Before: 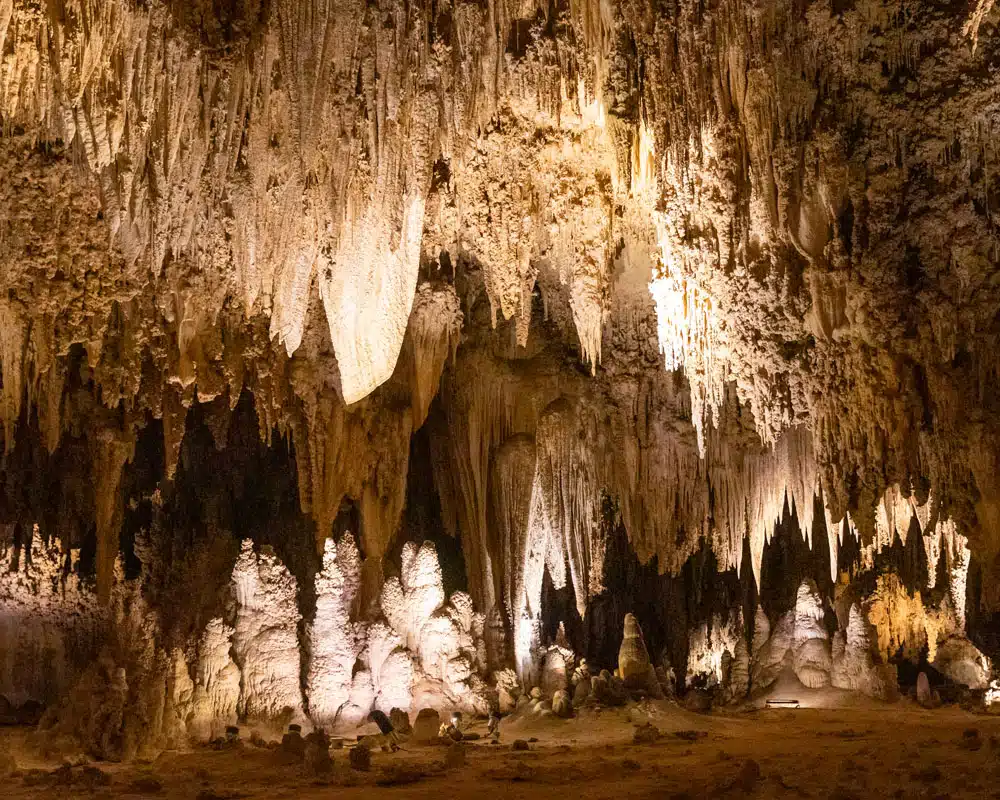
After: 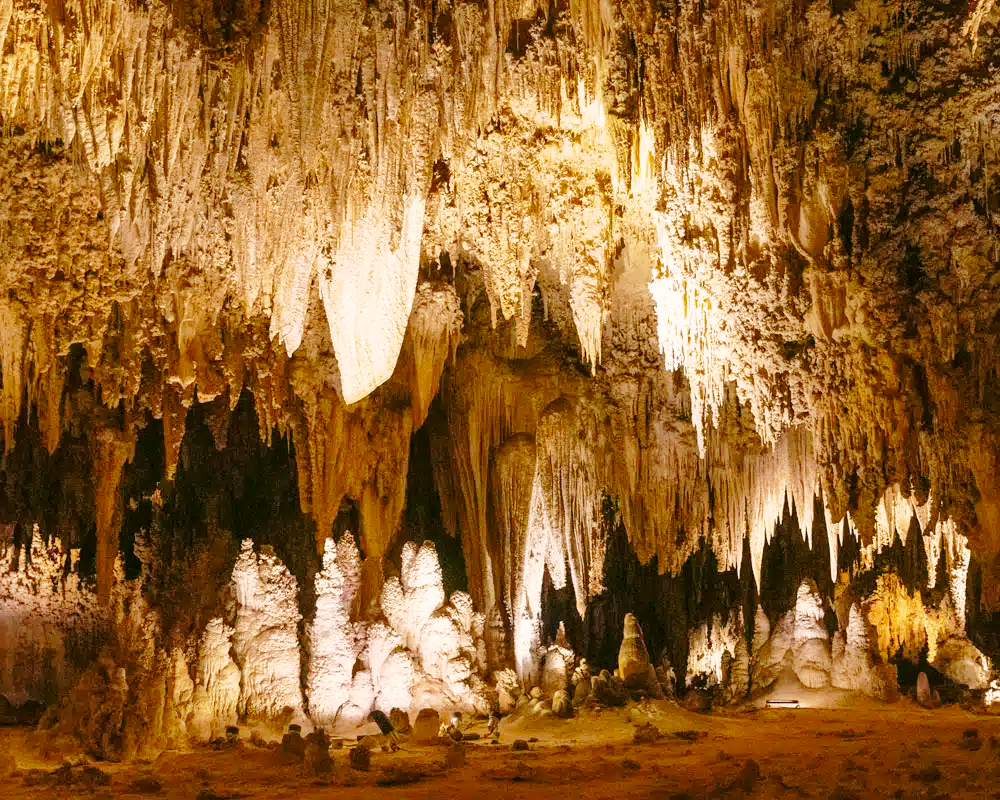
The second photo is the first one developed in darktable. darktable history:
color correction: highlights a* 4.58, highlights b* 4.95, shadows a* -7.09, shadows b* 5.08
shadows and highlights: highlights -59.85
base curve: curves: ch0 [(0, 0) (0.028, 0.03) (0.121, 0.232) (0.46, 0.748) (0.859, 0.968) (1, 1)], preserve colors none
